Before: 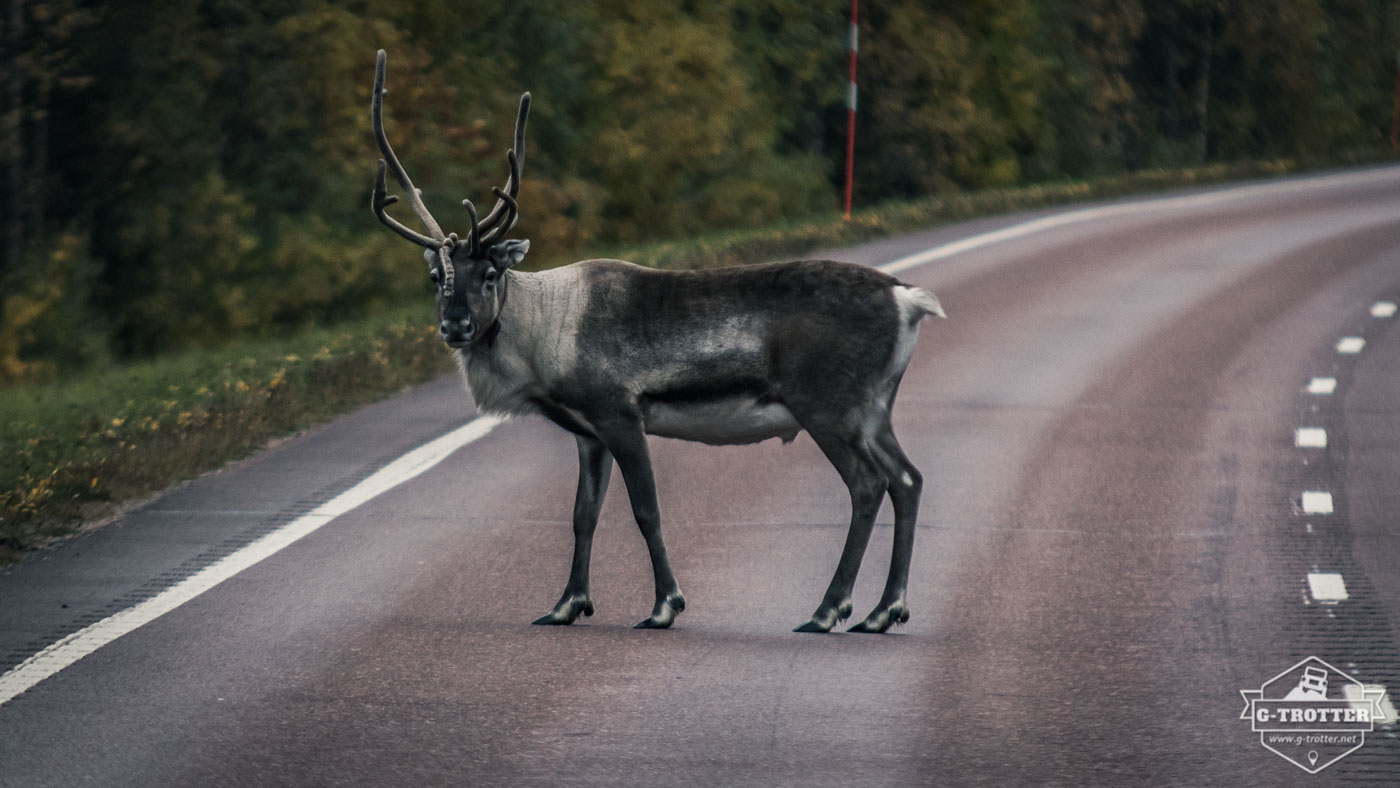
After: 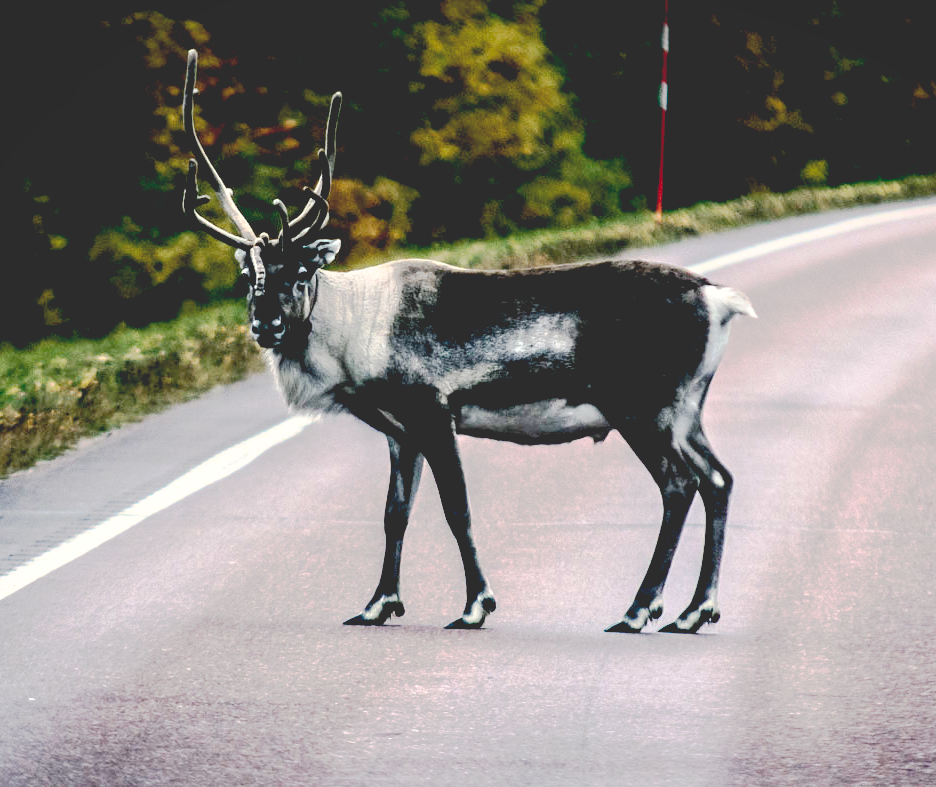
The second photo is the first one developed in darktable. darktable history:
contrast brightness saturation: contrast 0.072
shadows and highlights: shadows -11.79, white point adjustment 4.05, highlights 26.9
crop and rotate: left 13.63%, right 19.462%
tone equalizer: -7 EV 0.161 EV, -6 EV 0.617 EV, -5 EV 1.14 EV, -4 EV 1.37 EV, -3 EV 1.12 EV, -2 EV 0.6 EV, -1 EV 0.167 EV, edges refinement/feathering 500, mask exposure compensation -1.57 EV, preserve details guided filter
base curve: curves: ch0 [(0.065, 0.026) (0.236, 0.358) (0.53, 0.546) (0.777, 0.841) (0.924, 0.992)], preserve colors none
